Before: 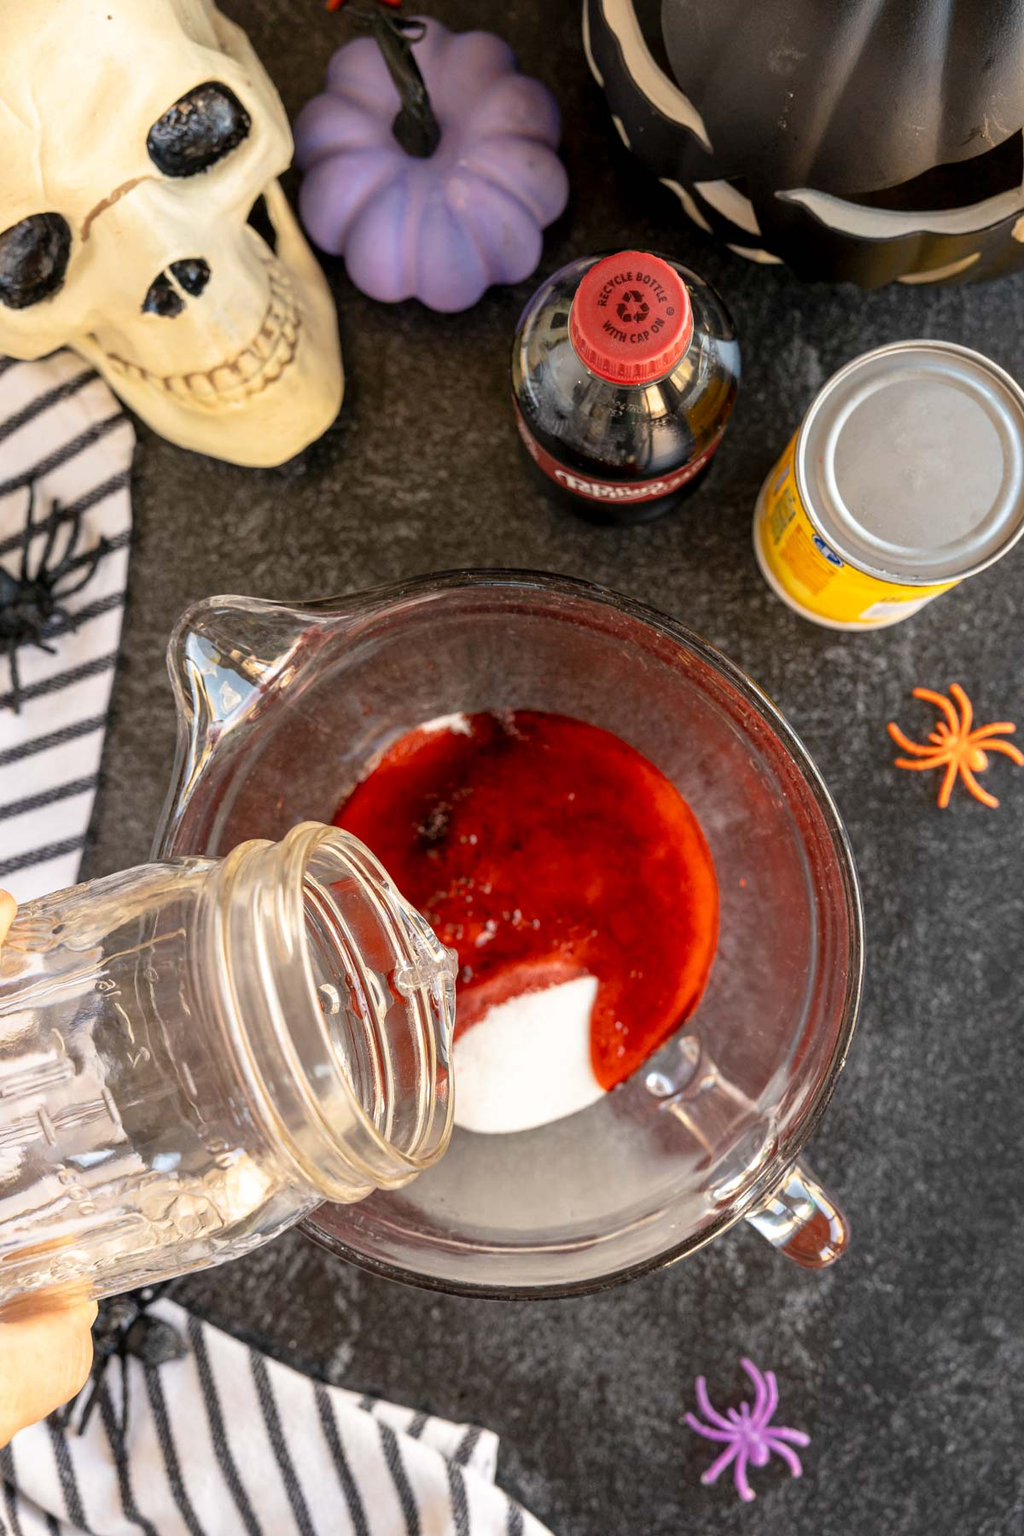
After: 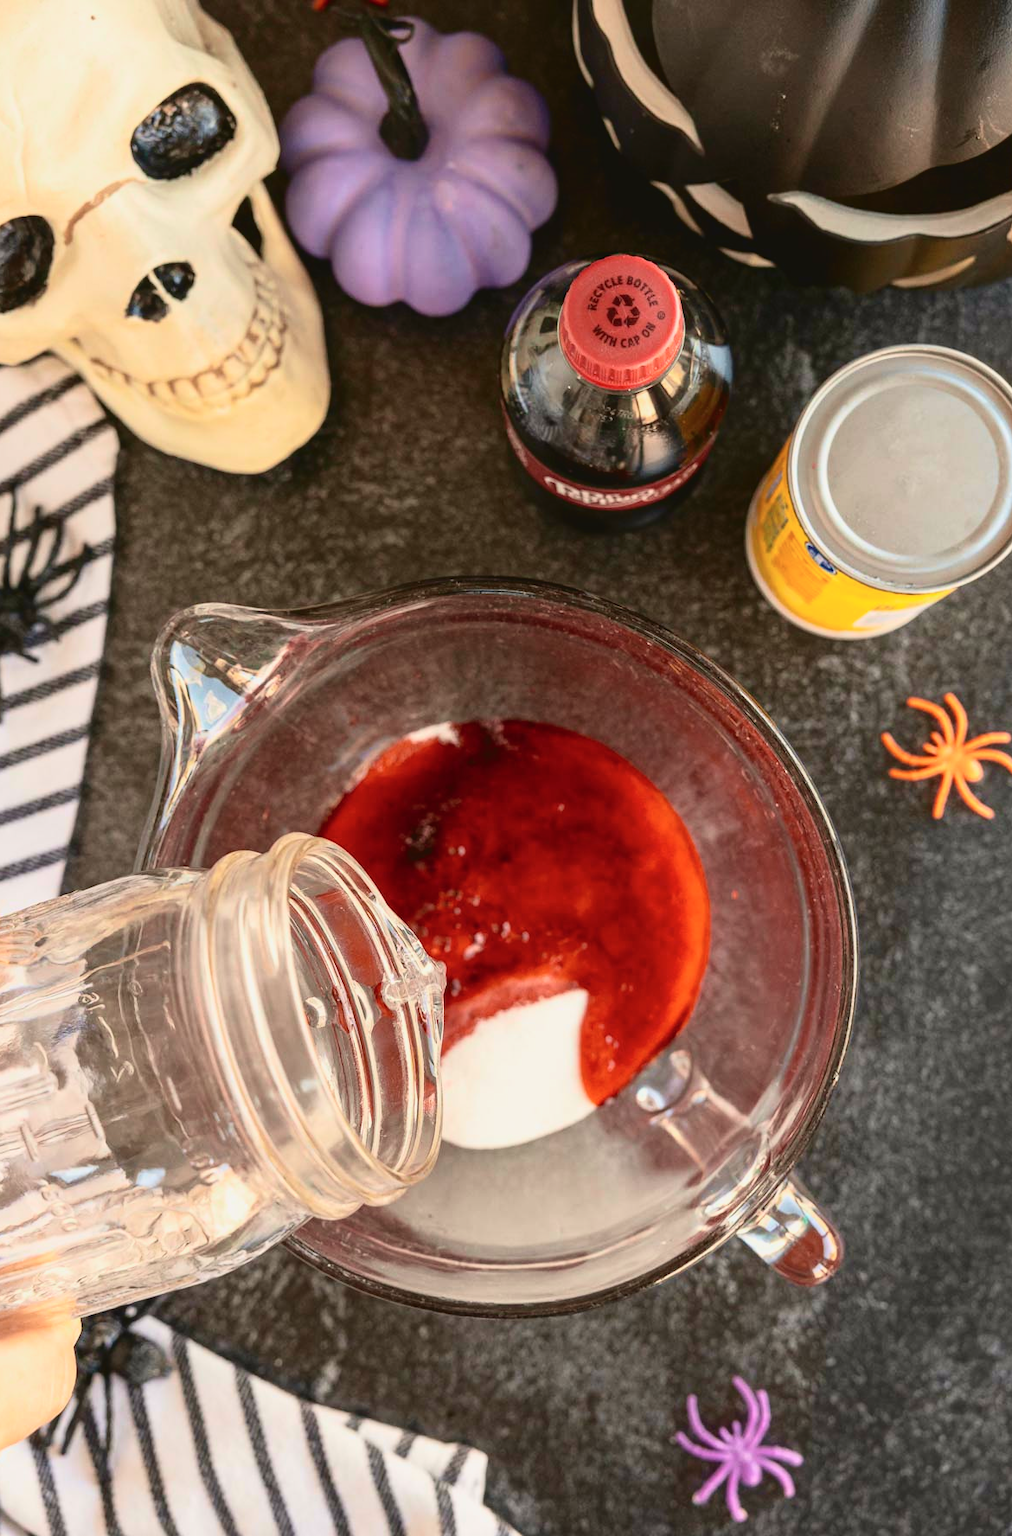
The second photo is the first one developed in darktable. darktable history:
tone curve: curves: ch0 [(0, 0.049) (0.175, 0.178) (0.466, 0.498) (0.715, 0.767) (0.819, 0.851) (1, 0.961)]; ch1 [(0, 0) (0.437, 0.398) (0.476, 0.466) (0.505, 0.505) (0.534, 0.544) (0.595, 0.608) (0.641, 0.643) (1, 1)]; ch2 [(0, 0) (0.359, 0.379) (0.437, 0.44) (0.489, 0.495) (0.518, 0.537) (0.579, 0.579) (1, 1)], color space Lab, independent channels, preserve colors none
crop and rotate: left 1.774%, right 0.633%, bottom 1.28%
